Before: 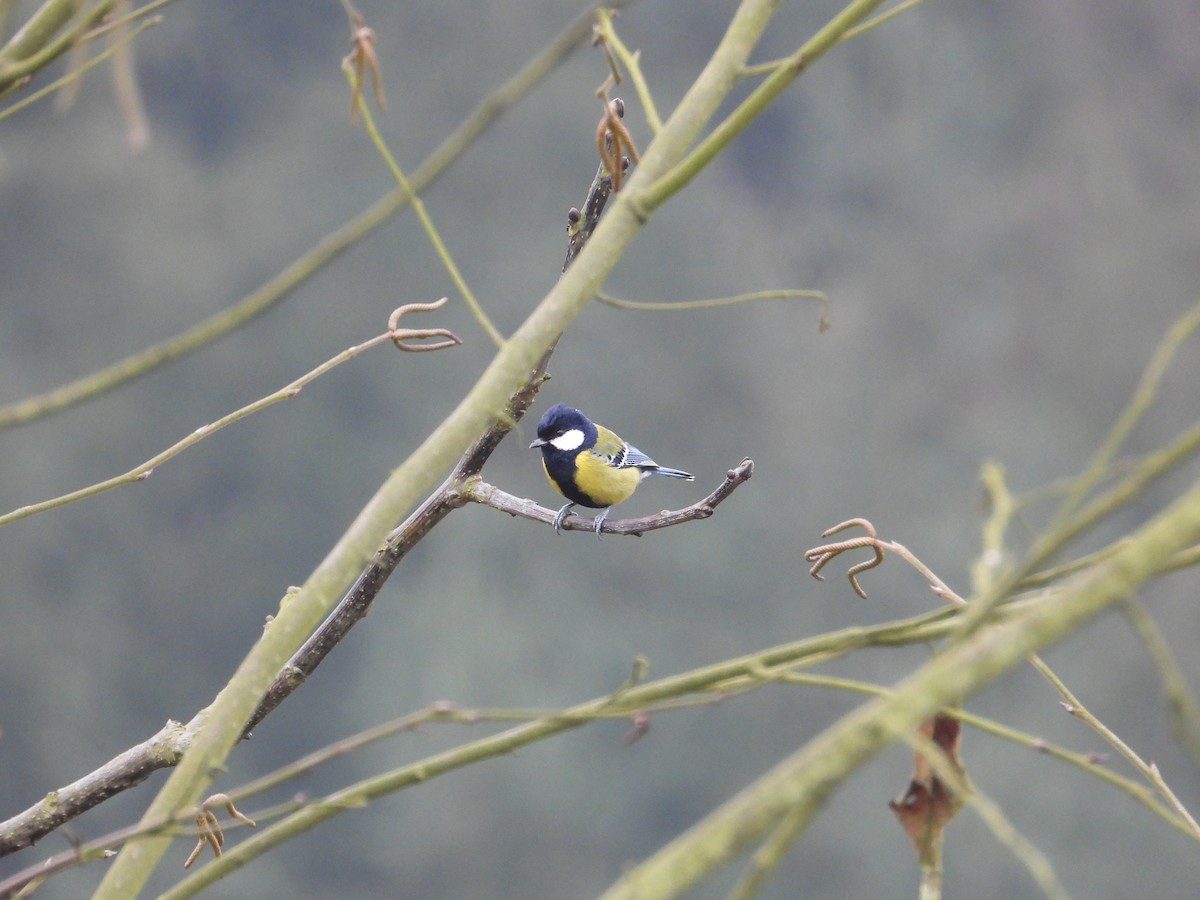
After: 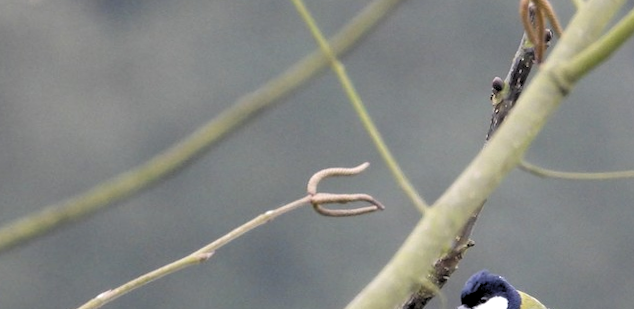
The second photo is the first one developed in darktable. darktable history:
rgb levels: levels [[0.034, 0.472, 0.904], [0, 0.5, 1], [0, 0.5, 1]]
rotate and perspective: rotation -0.013°, lens shift (vertical) -0.027, lens shift (horizontal) 0.178, crop left 0.016, crop right 0.989, crop top 0.082, crop bottom 0.918
crop: left 10.121%, top 10.631%, right 36.218%, bottom 51.526%
